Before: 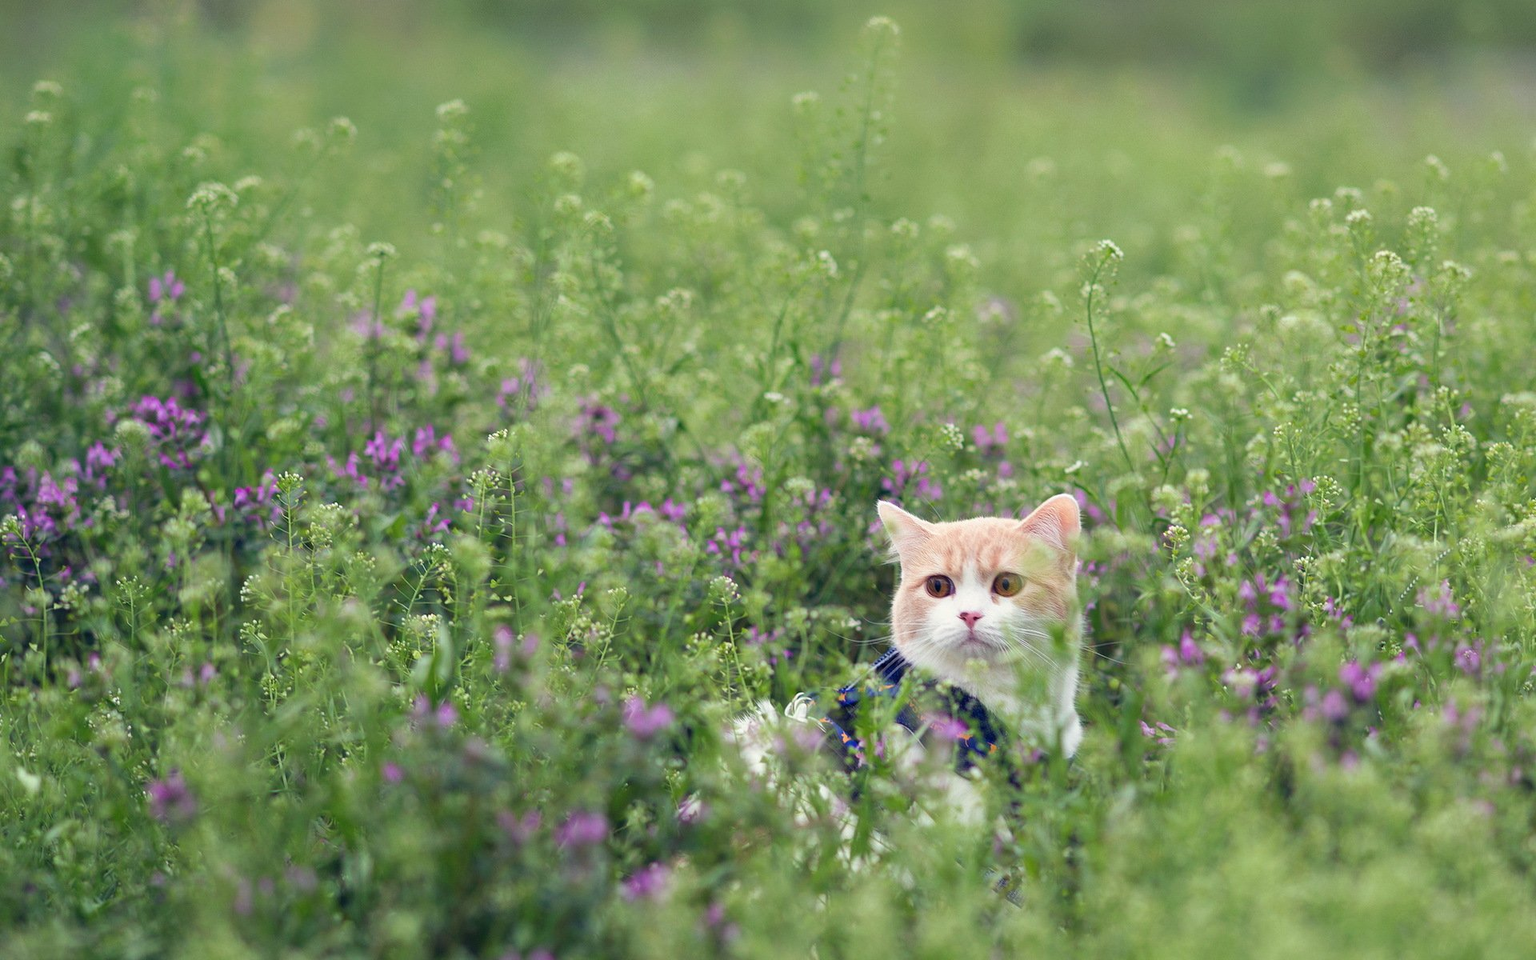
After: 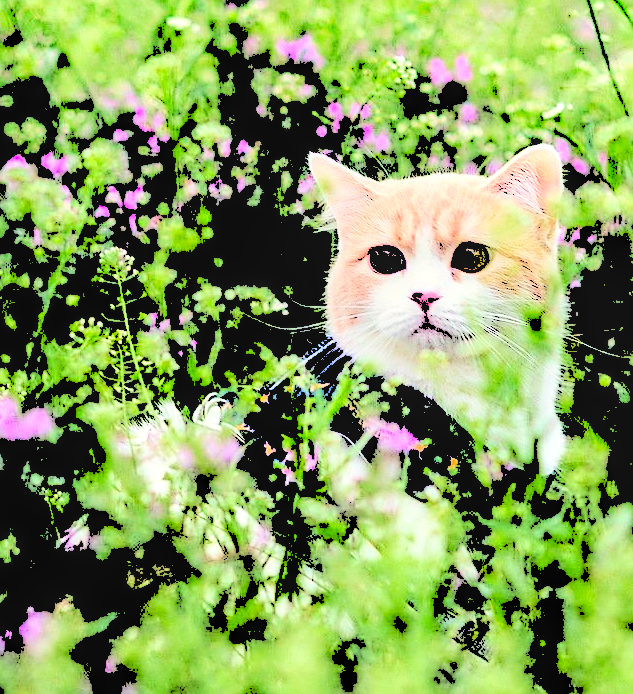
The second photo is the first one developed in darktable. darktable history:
crop: left 41.059%, top 39.417%, right 25.926%, bottom 2.733%
local contrast: detail 140%
tone equalizer: -8 EV -1.98 EV, -7 EV -1.97 EV, -6 EV -1.99 EV, -5 EV -1.97 EV, -4 EV -1.99 EV, -3 EV -1.99 EV, -2 EV -1.99 EV, -1 EV -1.62 EV, +0 EV -2 EV
sharpen: amount 0.744
contrast brightness saturation: brightness -0.097
levels: levels [0.246, 0.256, 0.506]
exposure: black level correction 0.005, exposure 0.282 EV, compensate highlight preservation false
